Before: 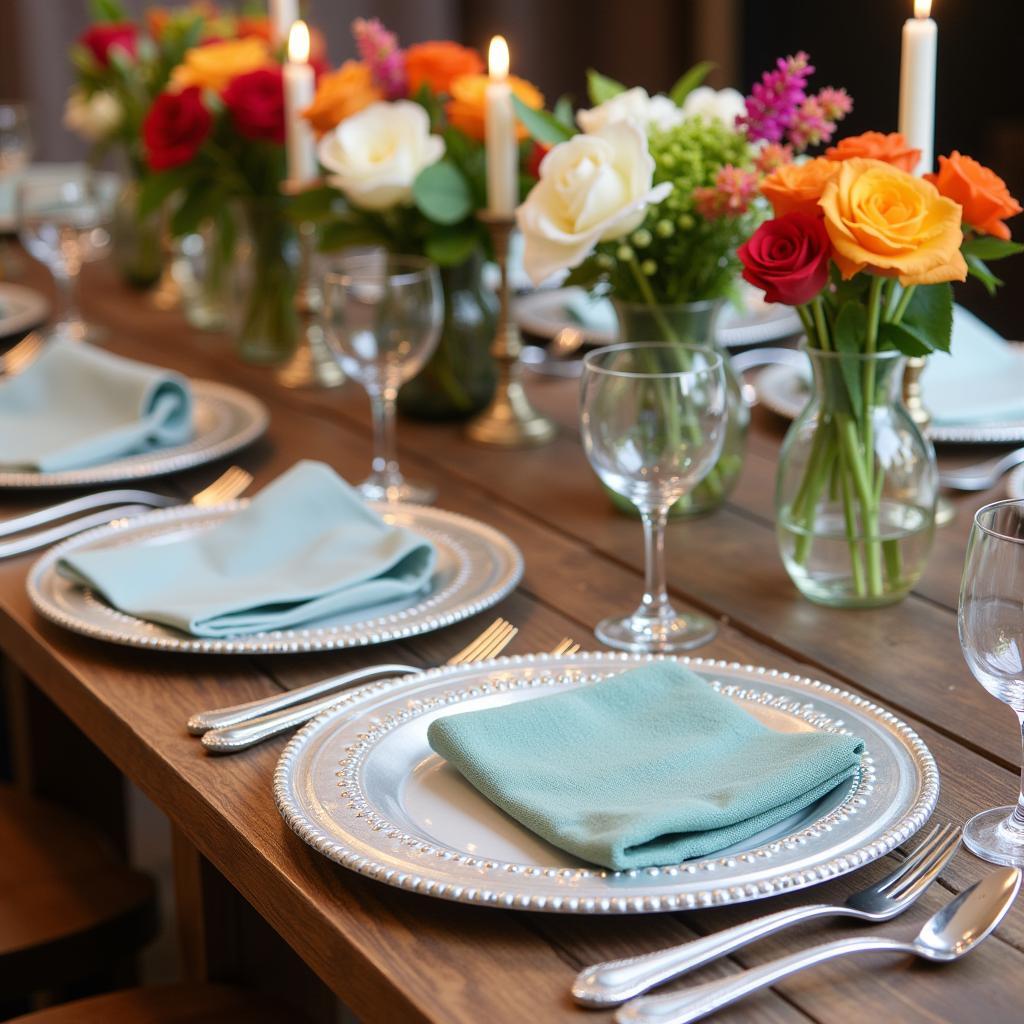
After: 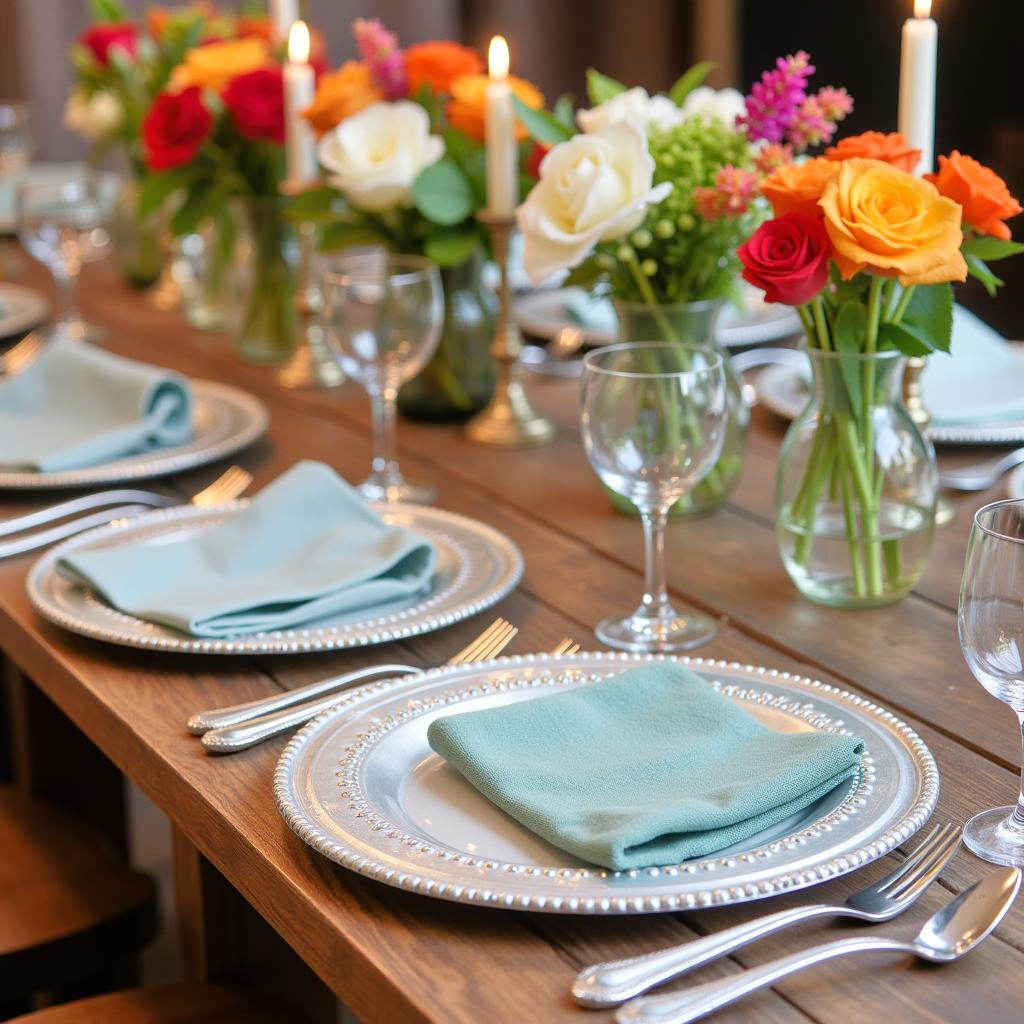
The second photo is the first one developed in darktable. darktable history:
tone equalizer: -7 EV 0.157 EV, -6 EV 0.616 EV, -5 EV 1.18 EV, -4 EV 1.34 EV, -3 EV 1.14 EV, -2 EV 0.6 EV, -1 EV 0.153 EV
